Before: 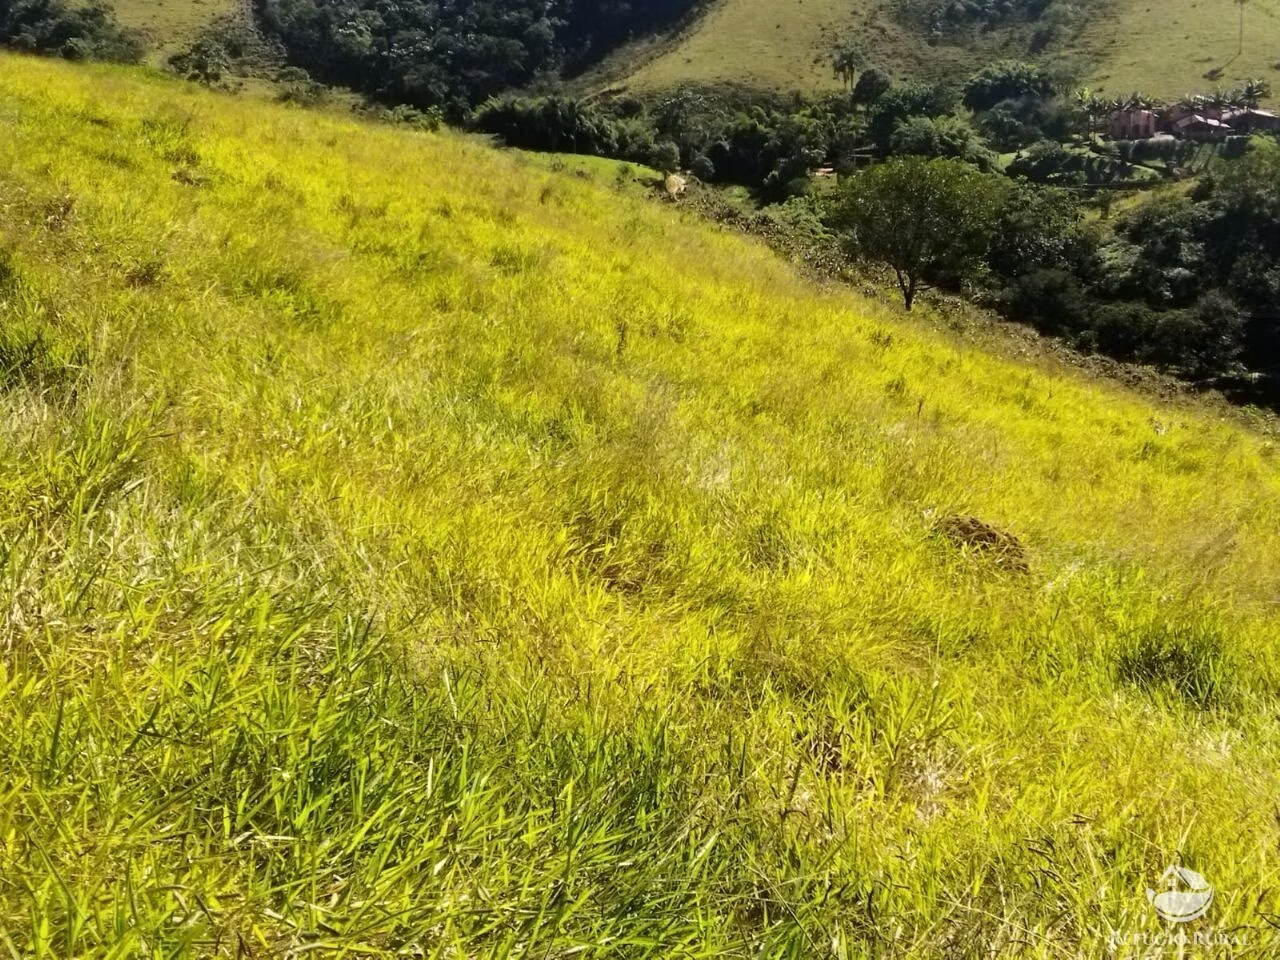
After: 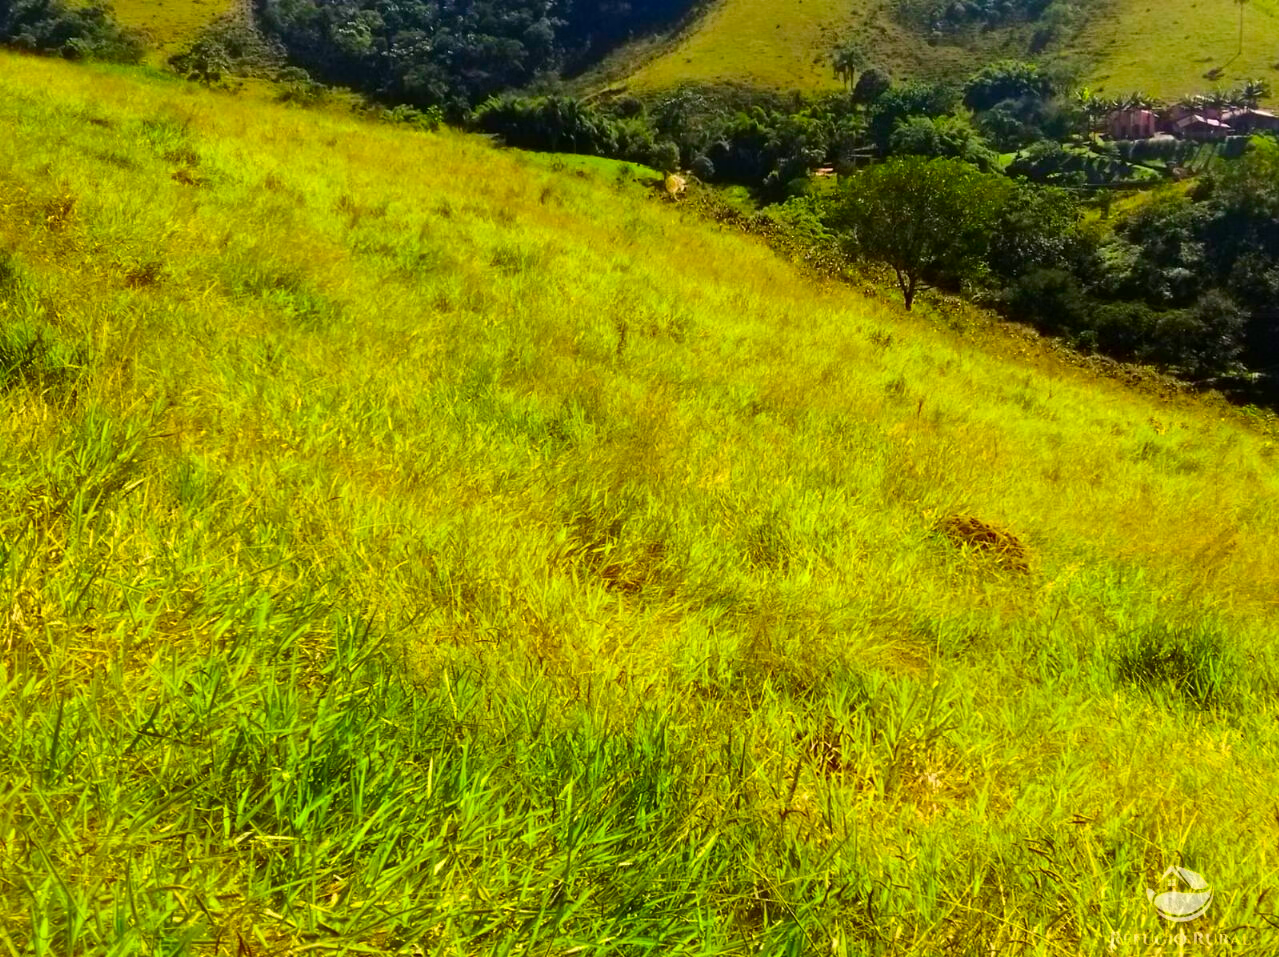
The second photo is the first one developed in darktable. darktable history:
color correction: highlights b* -0.032, saturation 2.1
crop: top 0.057%, bottom 0.155%
